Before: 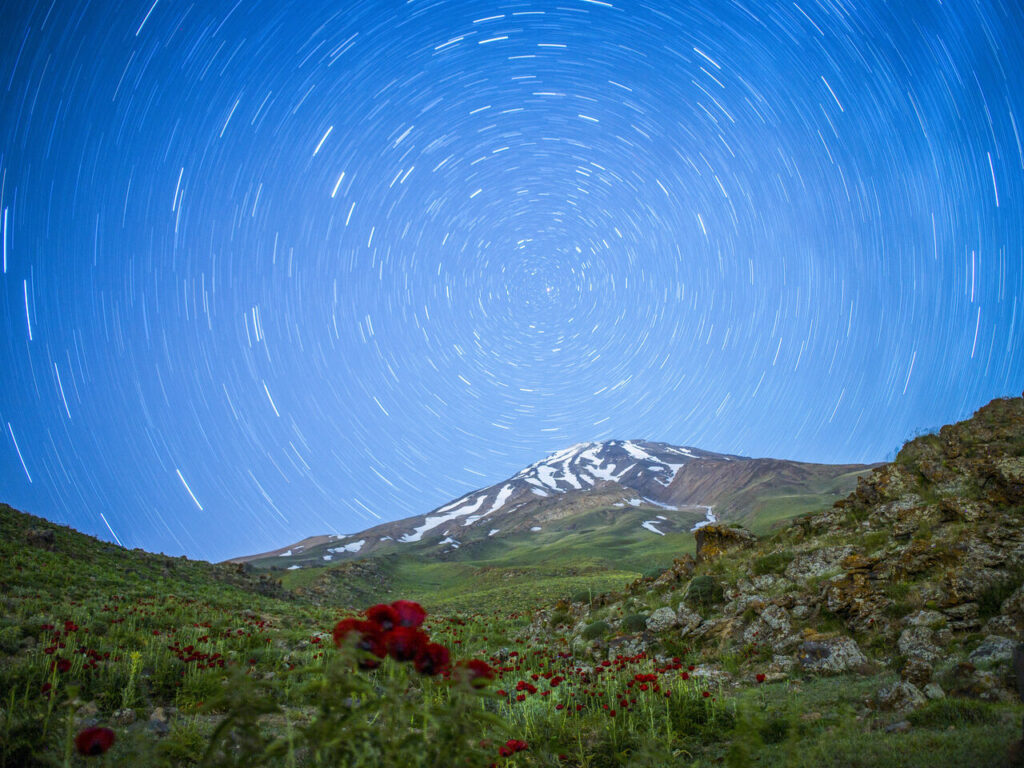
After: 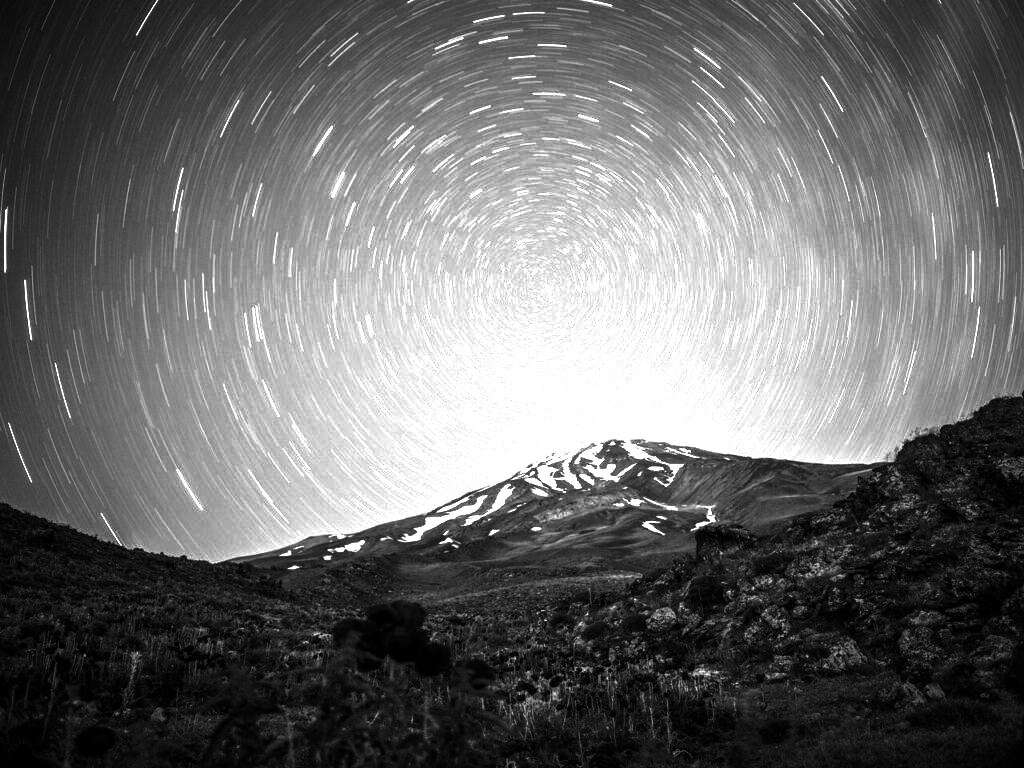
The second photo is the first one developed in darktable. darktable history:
exposure: black level correction 0, exposure 1.2 EV, compensate highlight preservation false
contrast brightness saturation: contrast 0.02, brightness -1, saturation -1
